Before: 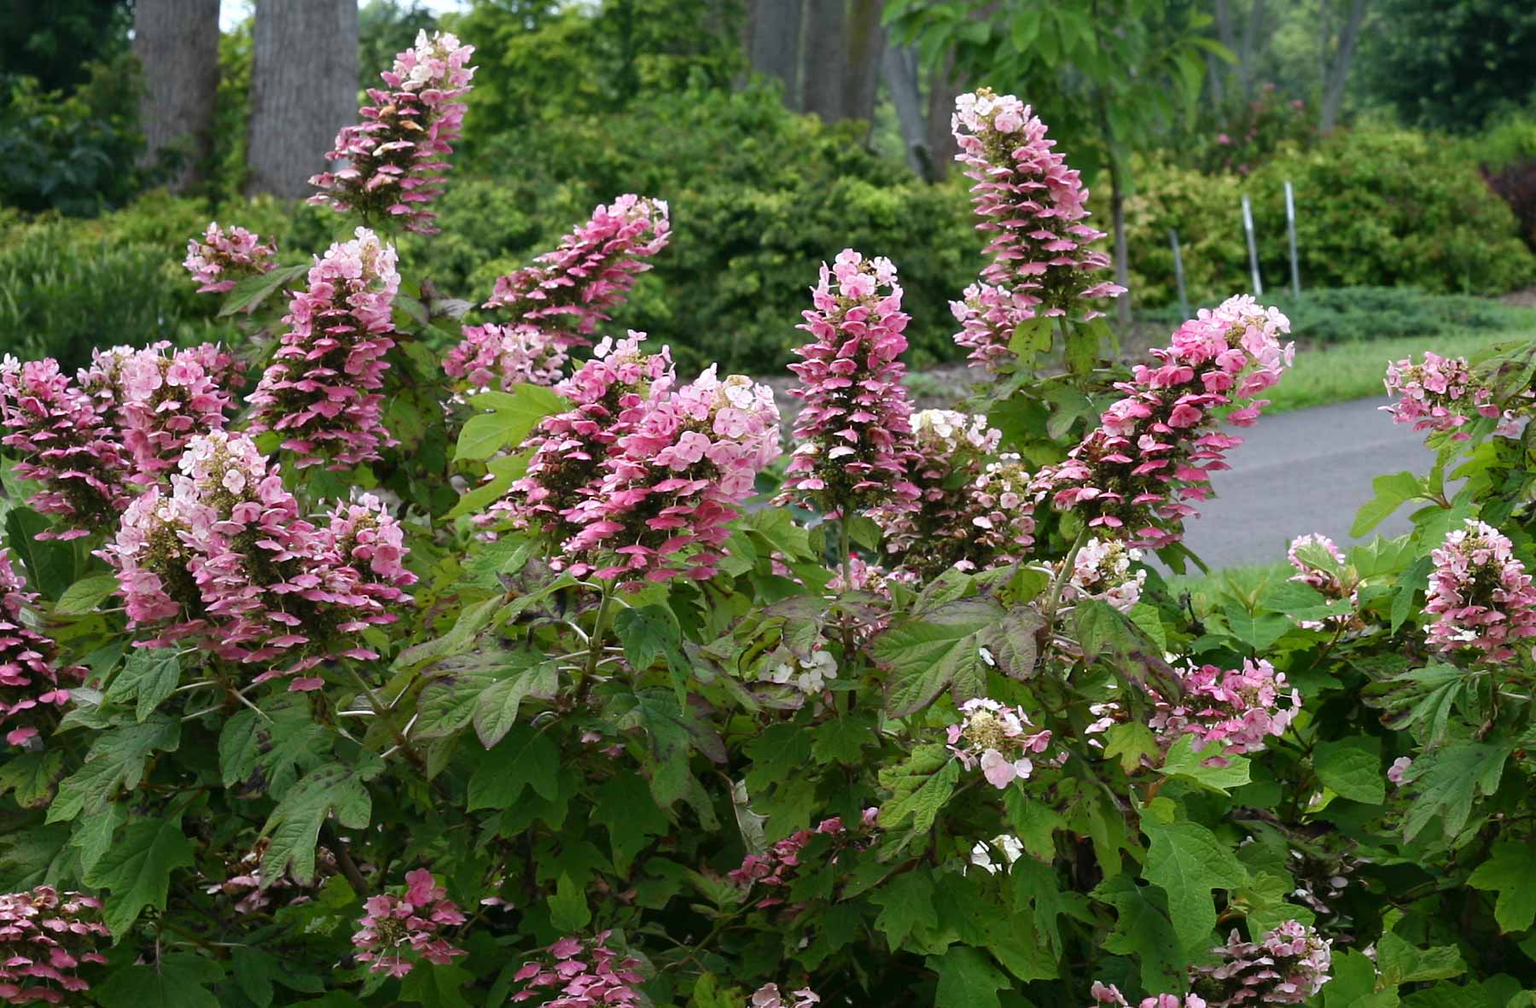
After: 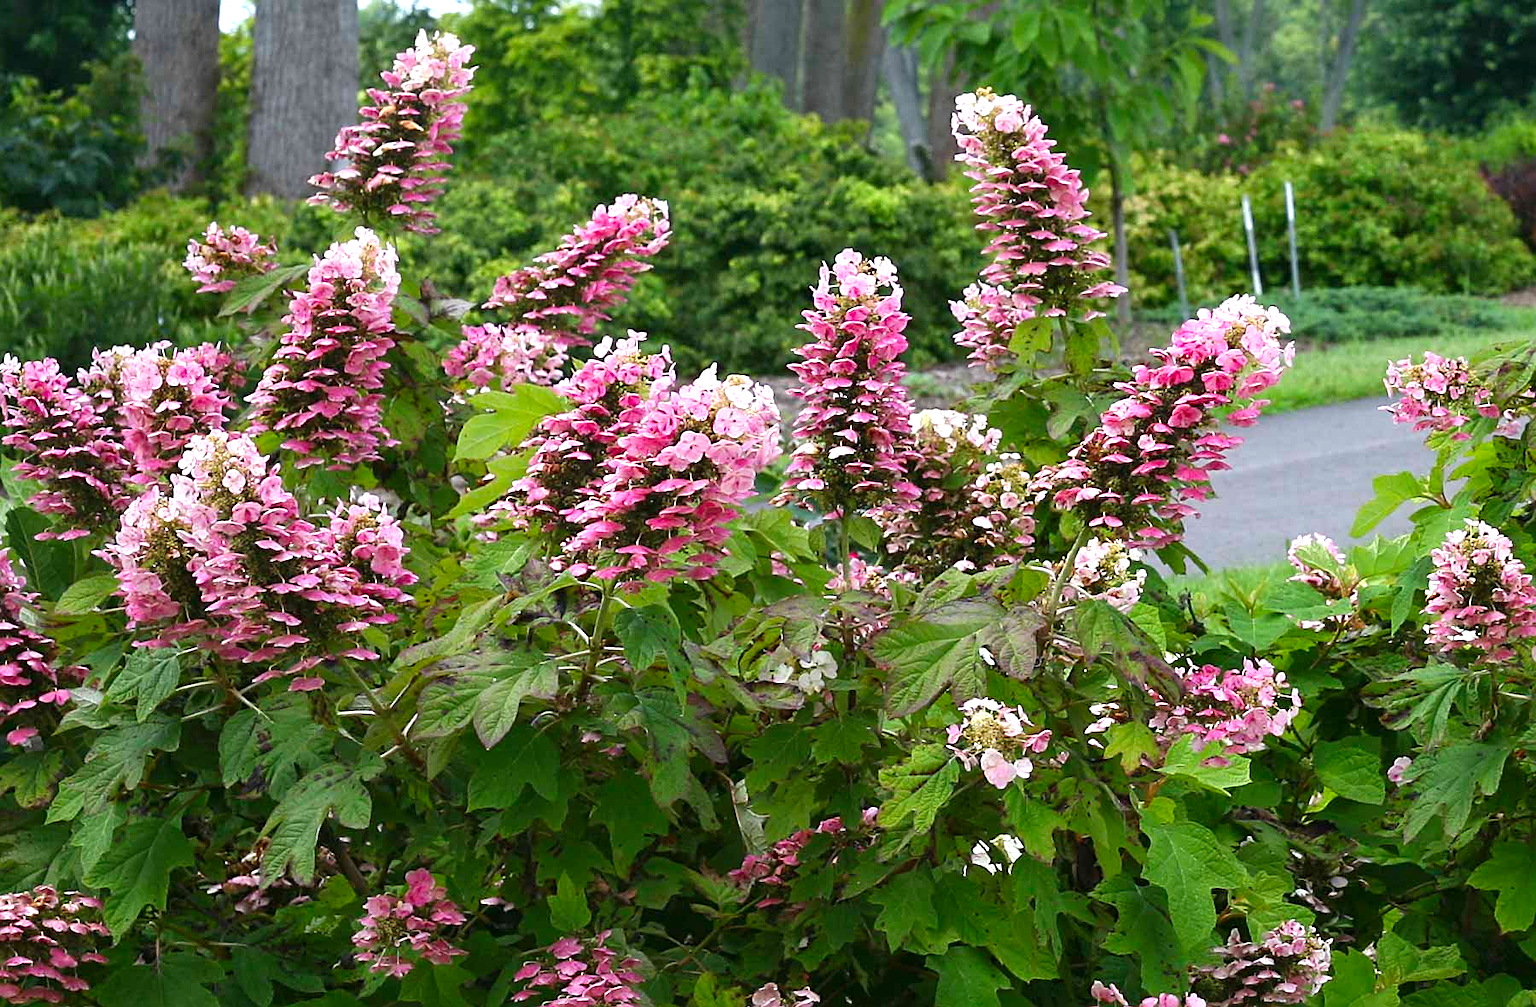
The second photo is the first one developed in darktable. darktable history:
exposure: black level correction 0, exposure 0.5 EV, compensate highlight preservation false
sharpen: on, module defaults
contrast brightness saturation: saturation 0.18
